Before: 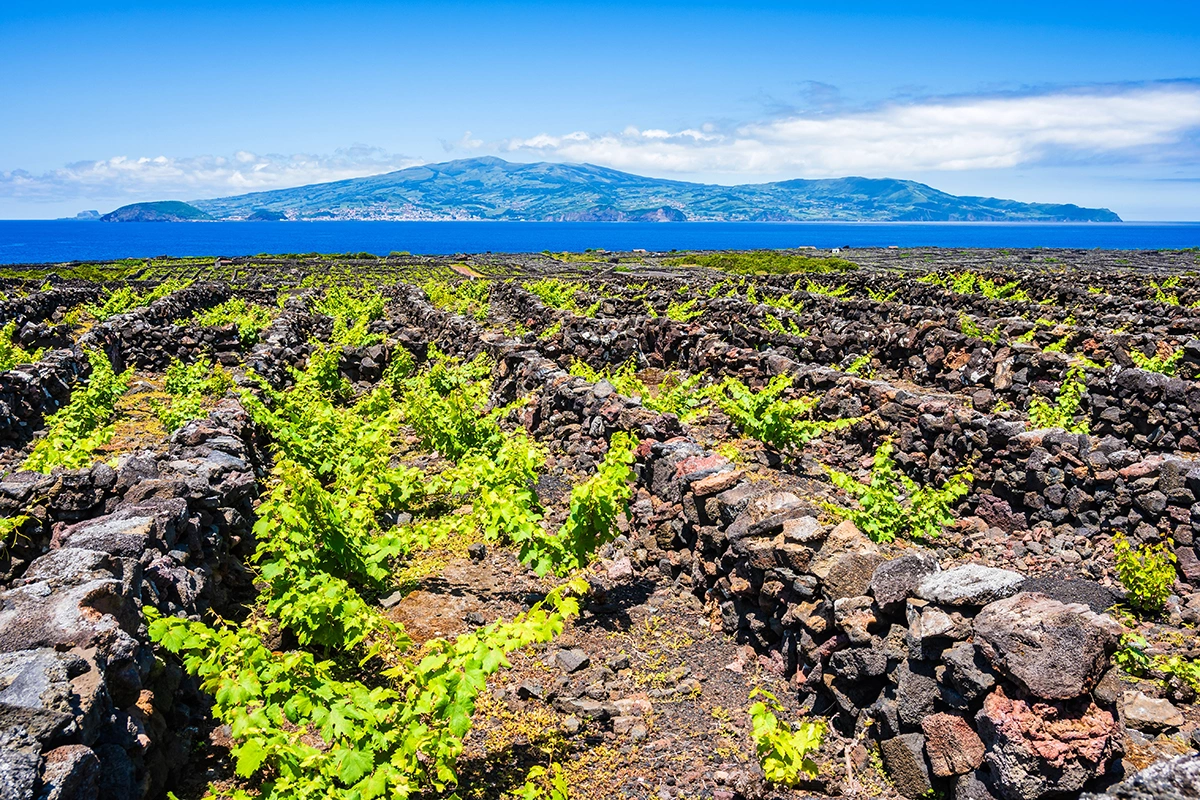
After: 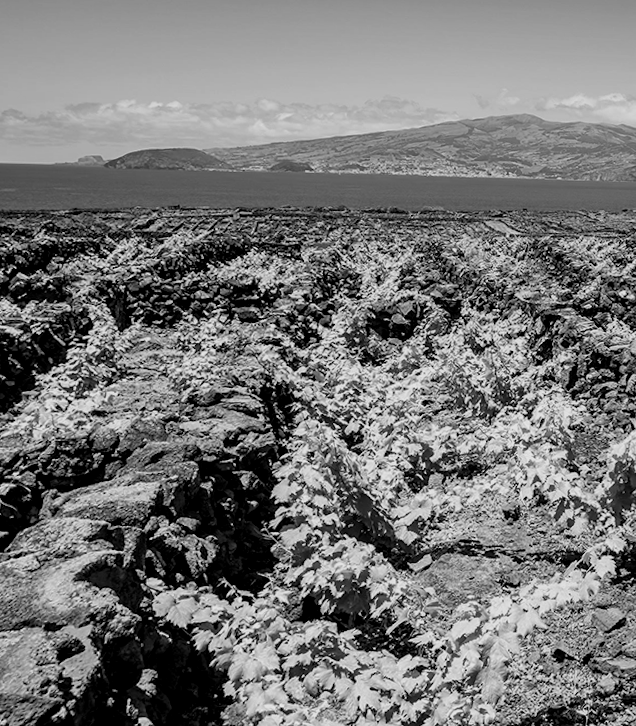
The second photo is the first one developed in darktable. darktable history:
exposure: black level correction 0.006, exposure -0.226 EV, compensate highlight preservation false
monochrome: a -74.22, b 78.2
crop: left 0.587%, right 45.588%, bottom 0.086%
rotate and perspective: rotation -0.013°, lens shift (vertical) -0.027, lens shift (horizontal) 0.178, crop left 0.016, crop right 0.989, crop top 0.082, crop bottom 0.918
